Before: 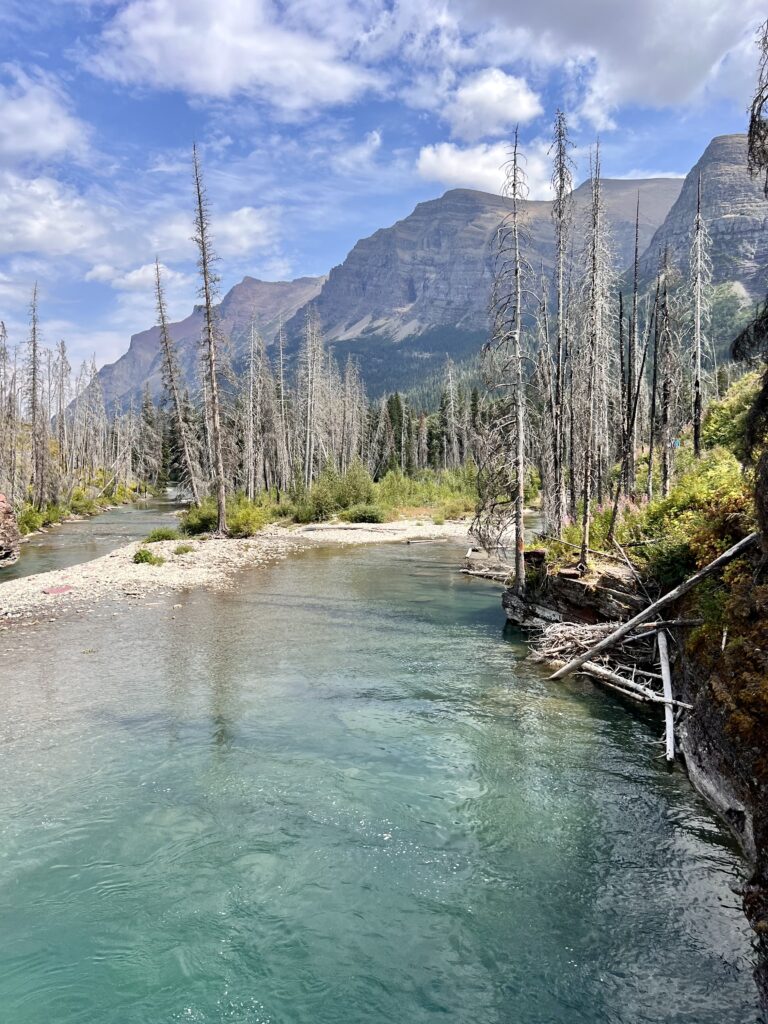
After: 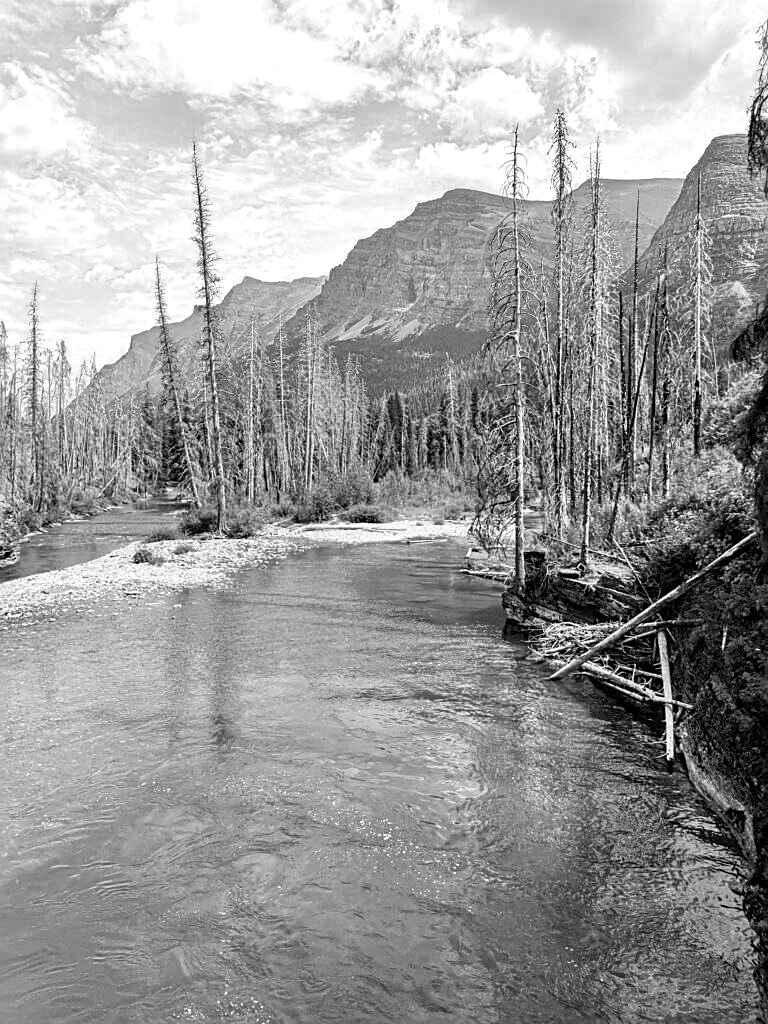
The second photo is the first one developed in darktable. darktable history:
sharpen: on, module defaults
exposure: compensate highlight preservation false
local contrast: on, module defaults
color zones: curves: ch0 [(0, 0.613) (0.01, 0.613) (0.245, 0.448) (0.498, 0.529) (0.642, 0.665) (0.879, 0.777) (0.99, 0.613)]; ch1 [(0, 0) (0.143, 0) (0.286, 0) (0.429, 0) (0.571, 0) (0.714, 0) (0.857, 0)]
